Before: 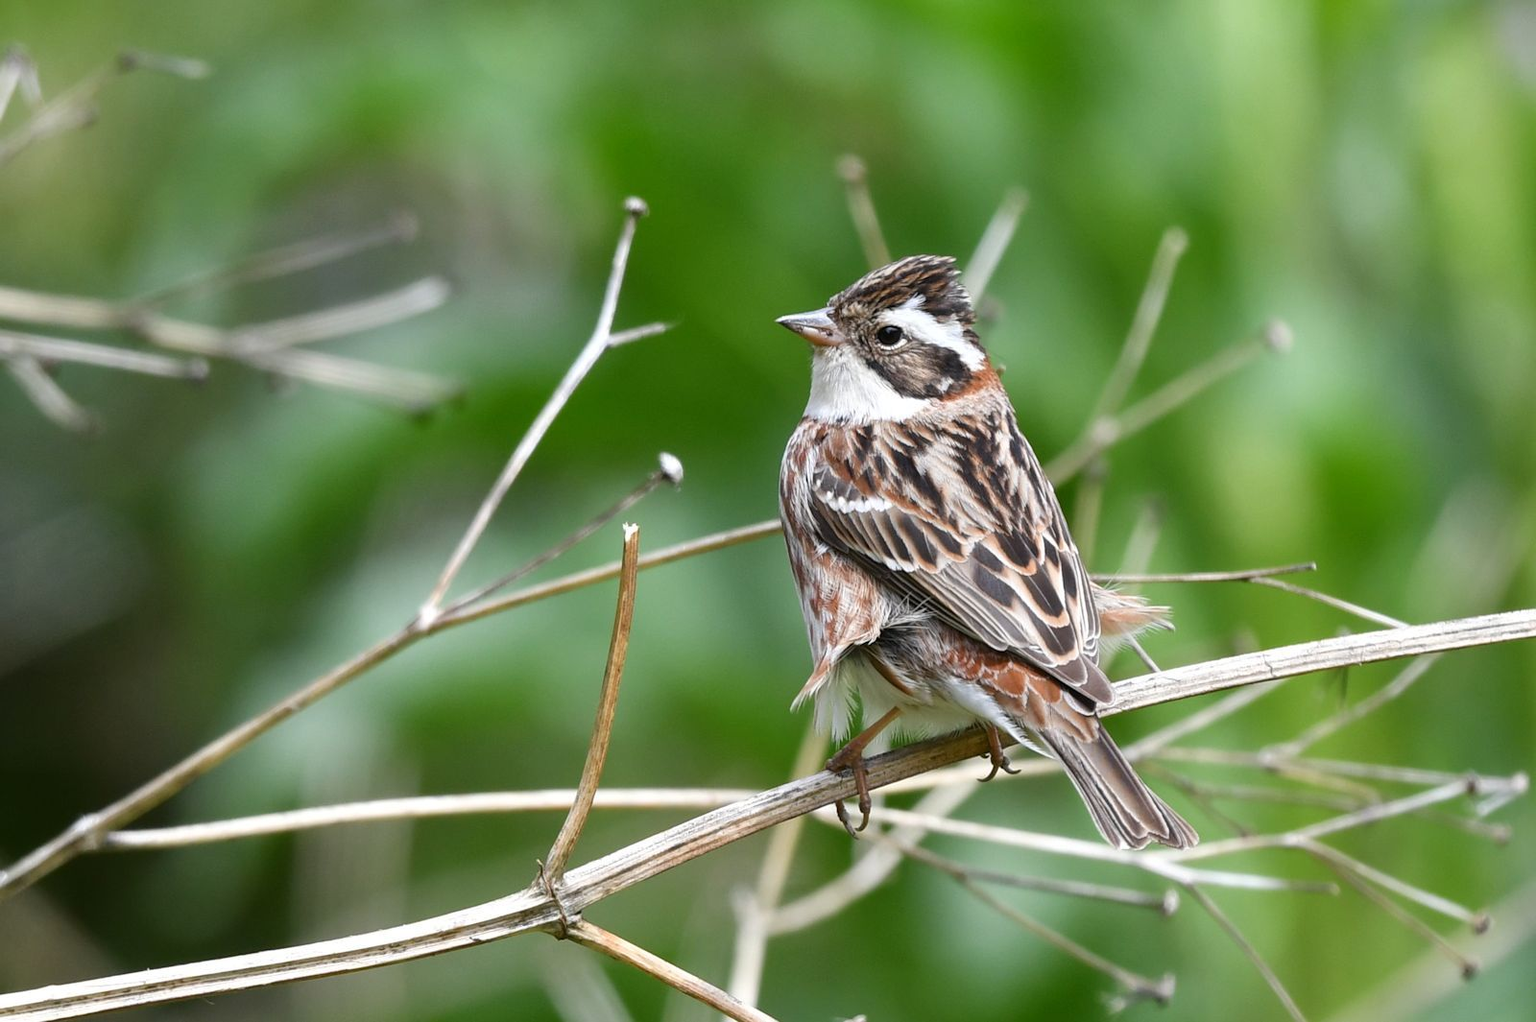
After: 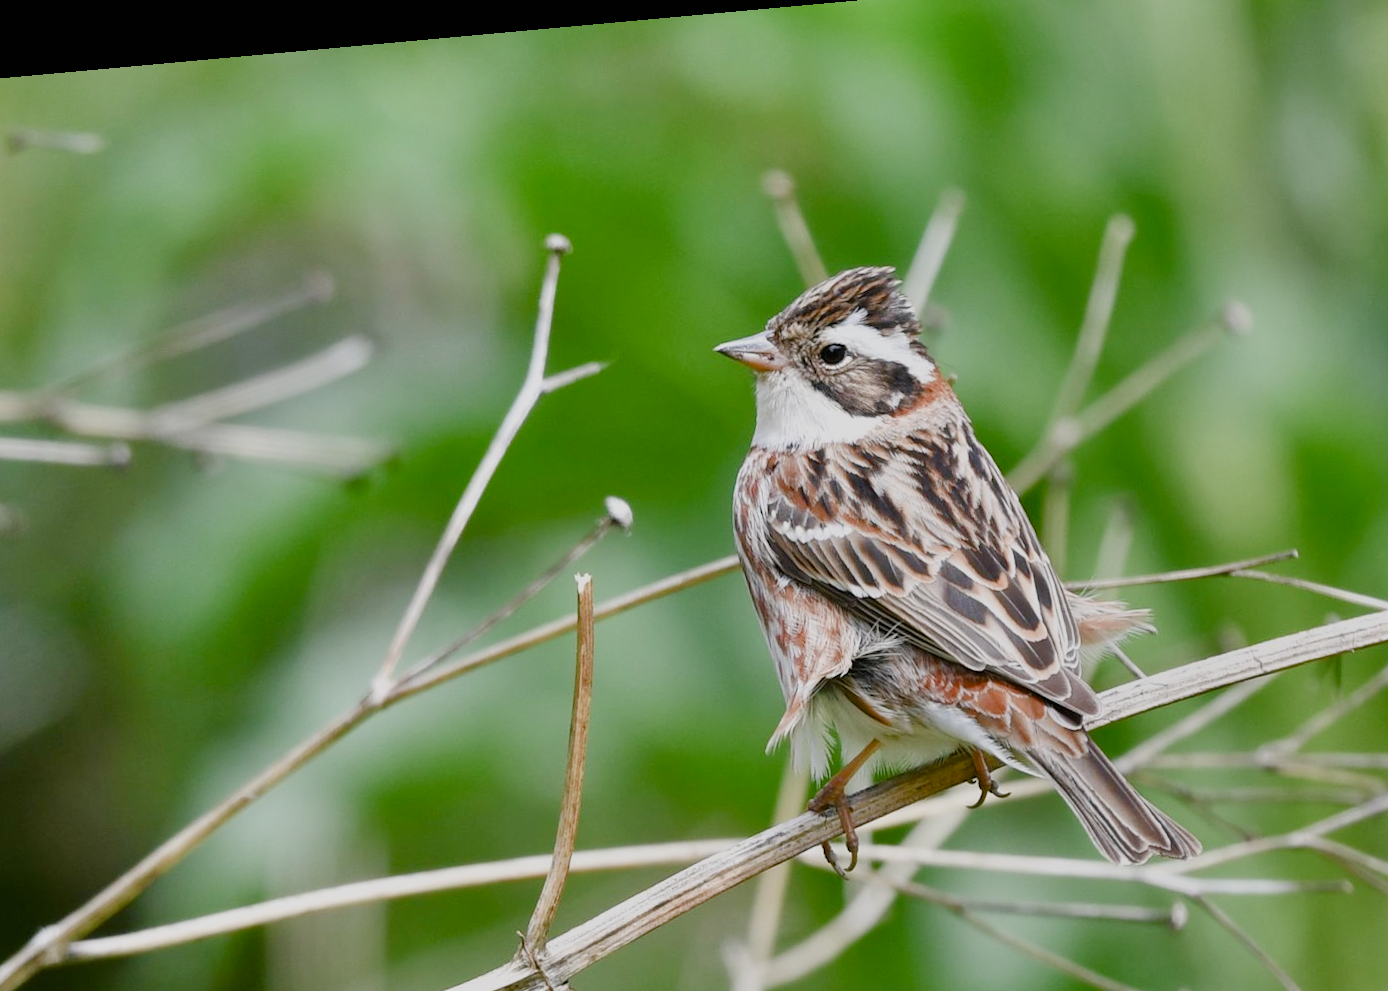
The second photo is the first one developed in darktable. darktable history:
shadows and highlights: shadows 19.13, highlights -83.41, soften with gaussian
filmic rgb: black relative exposure -7.65 EV, white relative exposure 4.56 EV, hardness 3.61
color balance rgb: shadows lift › chroma 1%, shadows lift › hue 113°, highlights gain › chroma 0.2%, highlights gain › hue 333°, perceptual saturation grading › global saturation 20%, perceptual saturation grading › highlights -50%, perceptual saturation grading › shadows 25%, contrast -10%
rotate and perspective: rotation -5.2°, automatic cropping off
exposure: black level correction 0, exposure 0.6 EV, compensate exposure bias true, compensate highlight preservation false
crop and rotate: left 7.196%, top 4.574%, right 10.605%, bottom 13.178%
